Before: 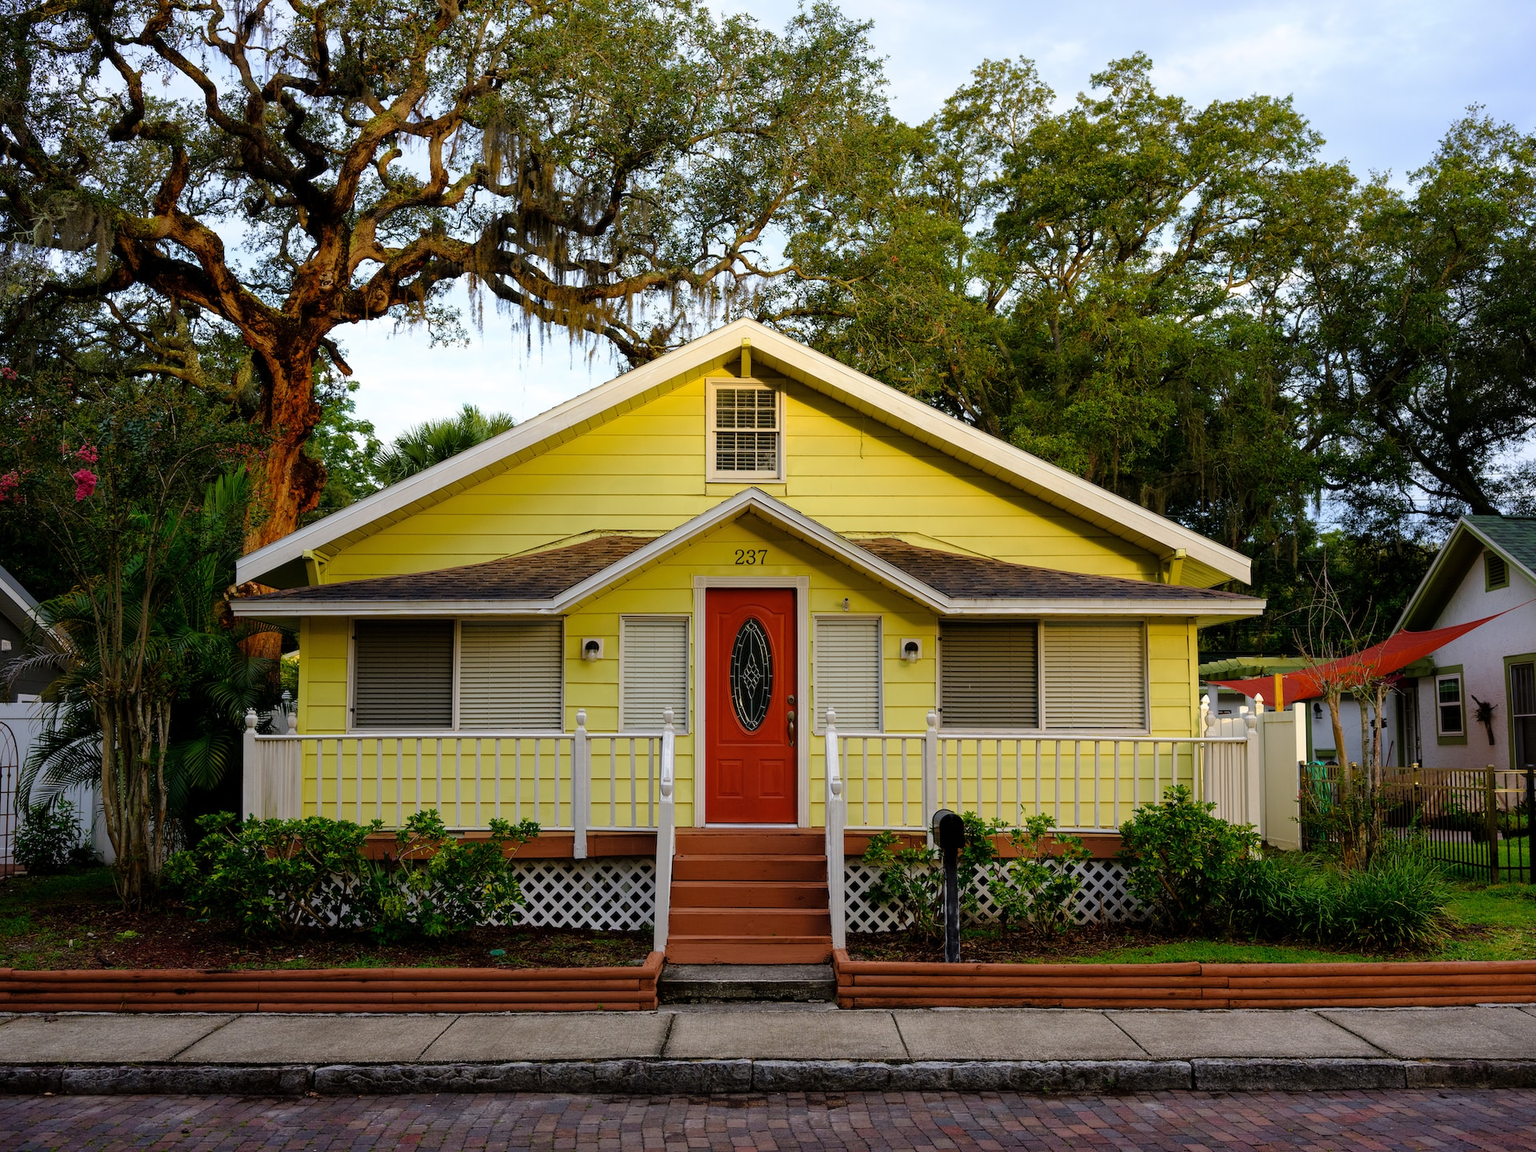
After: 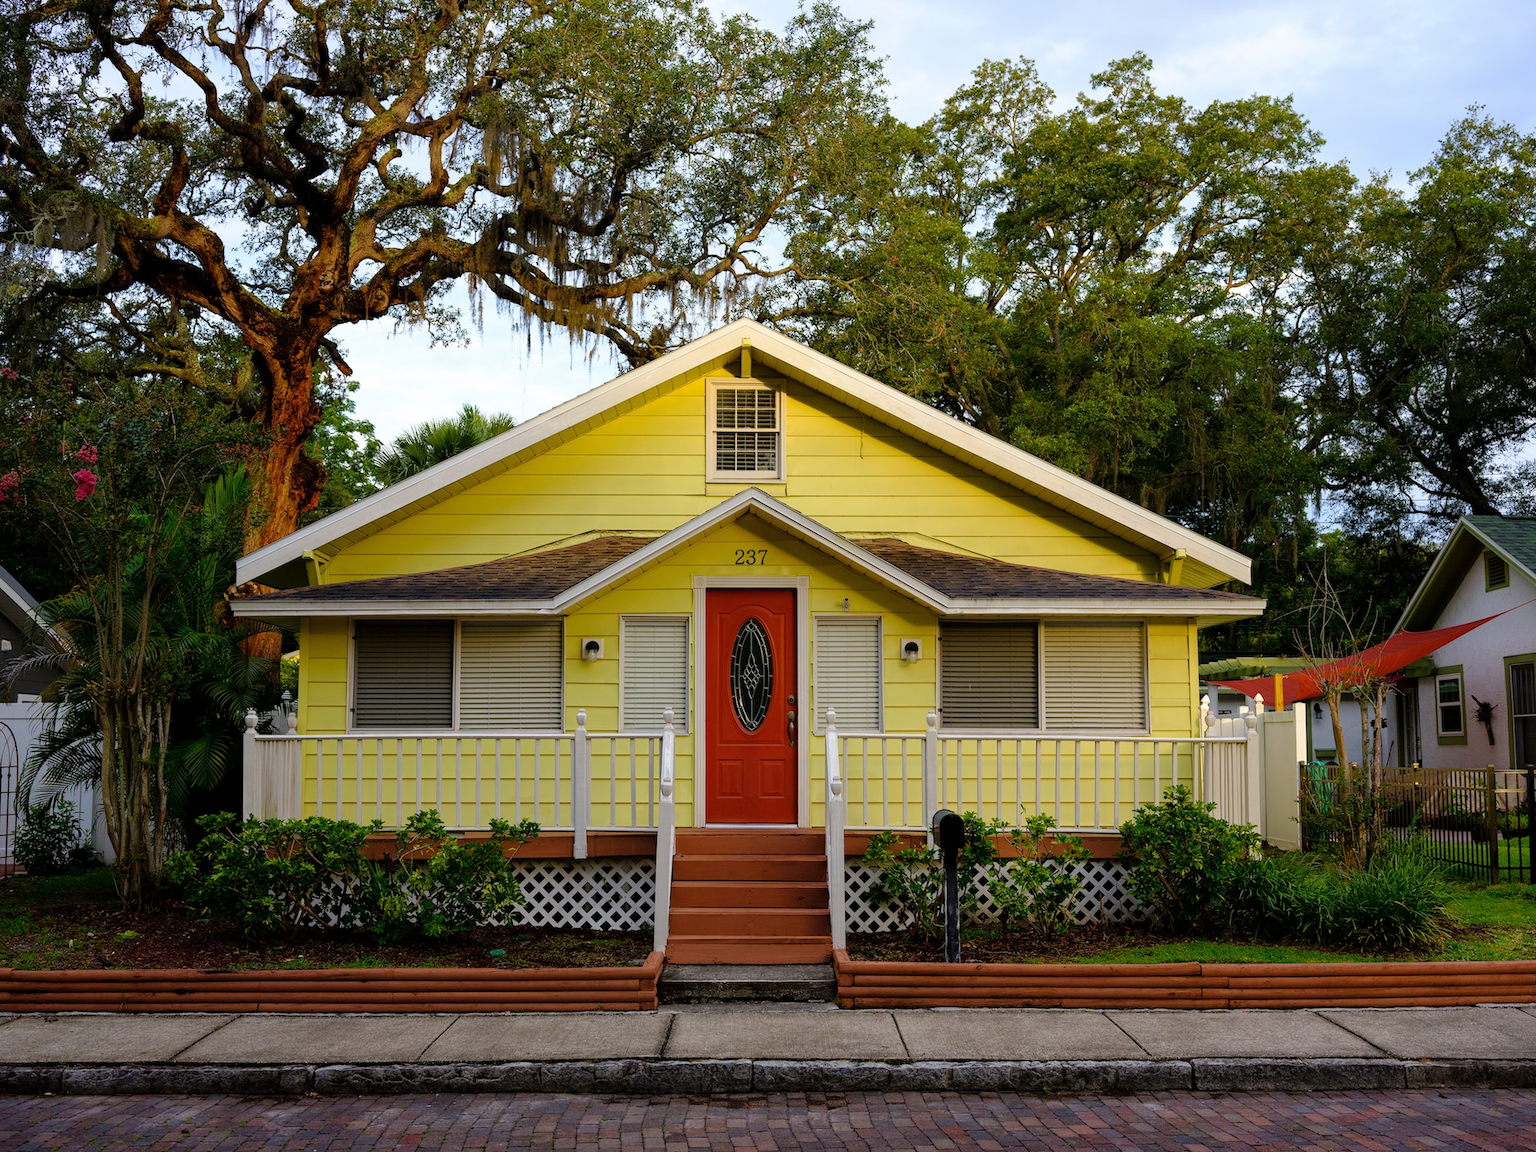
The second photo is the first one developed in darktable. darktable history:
white balance: emerald 1
levels: mode automatic
